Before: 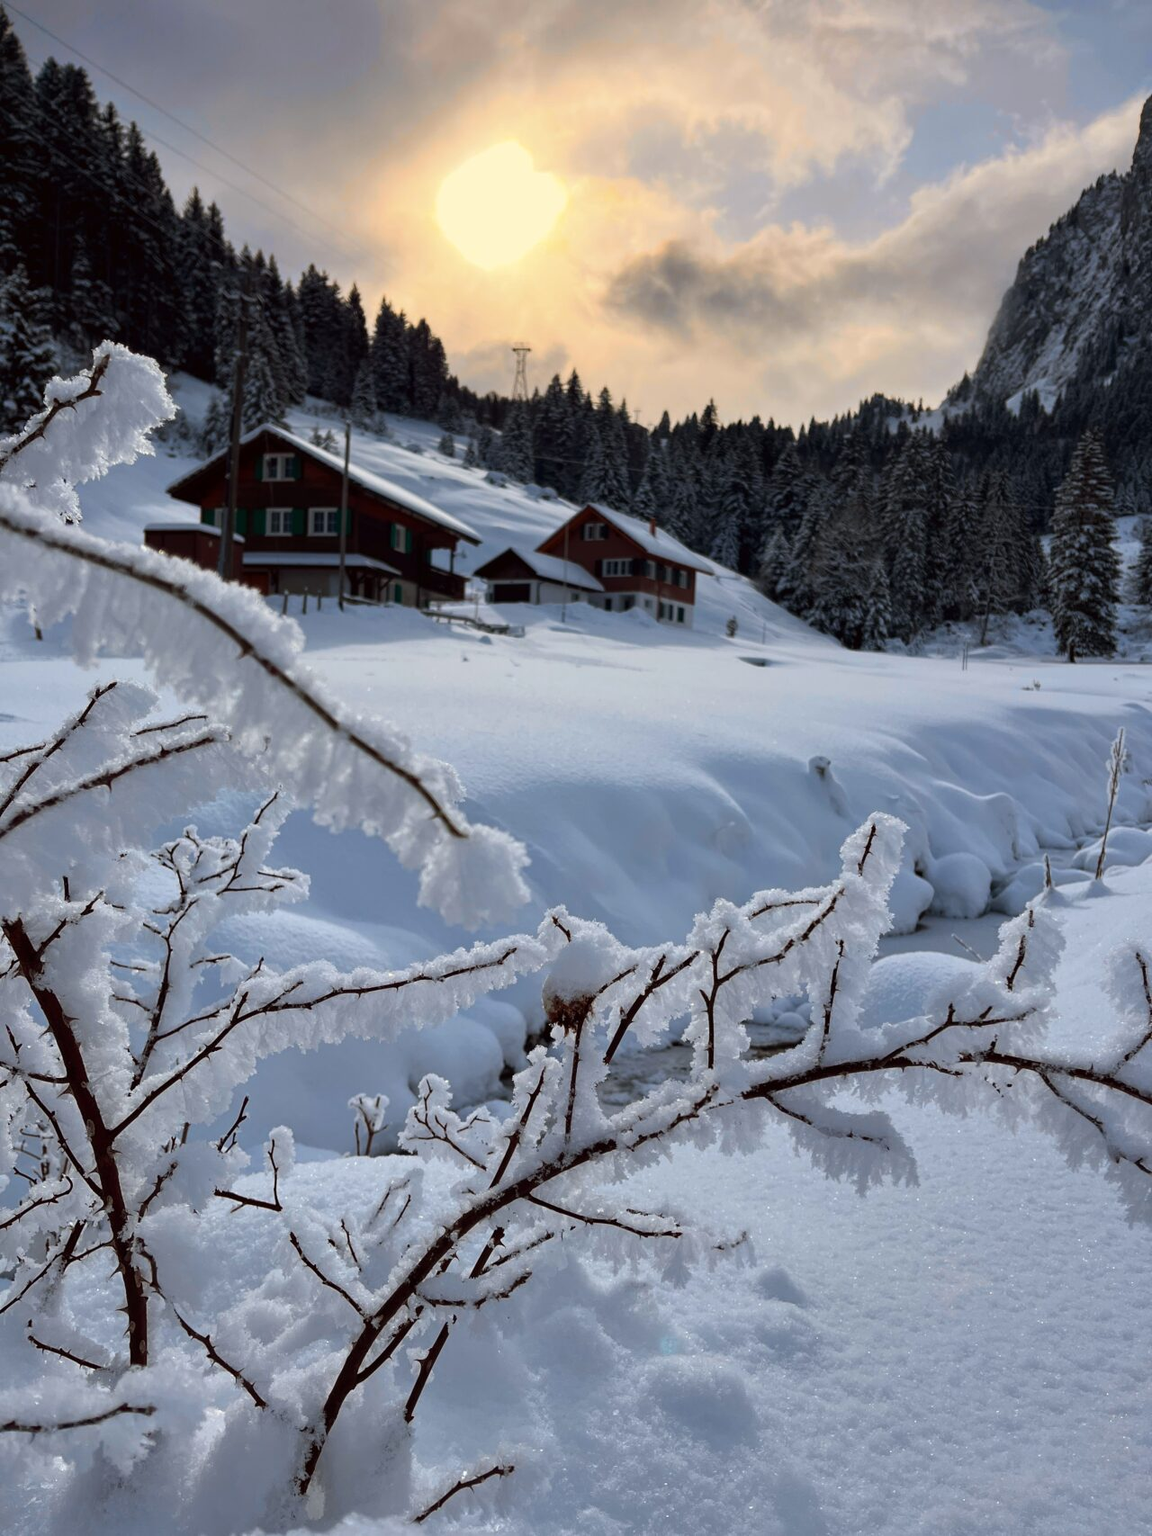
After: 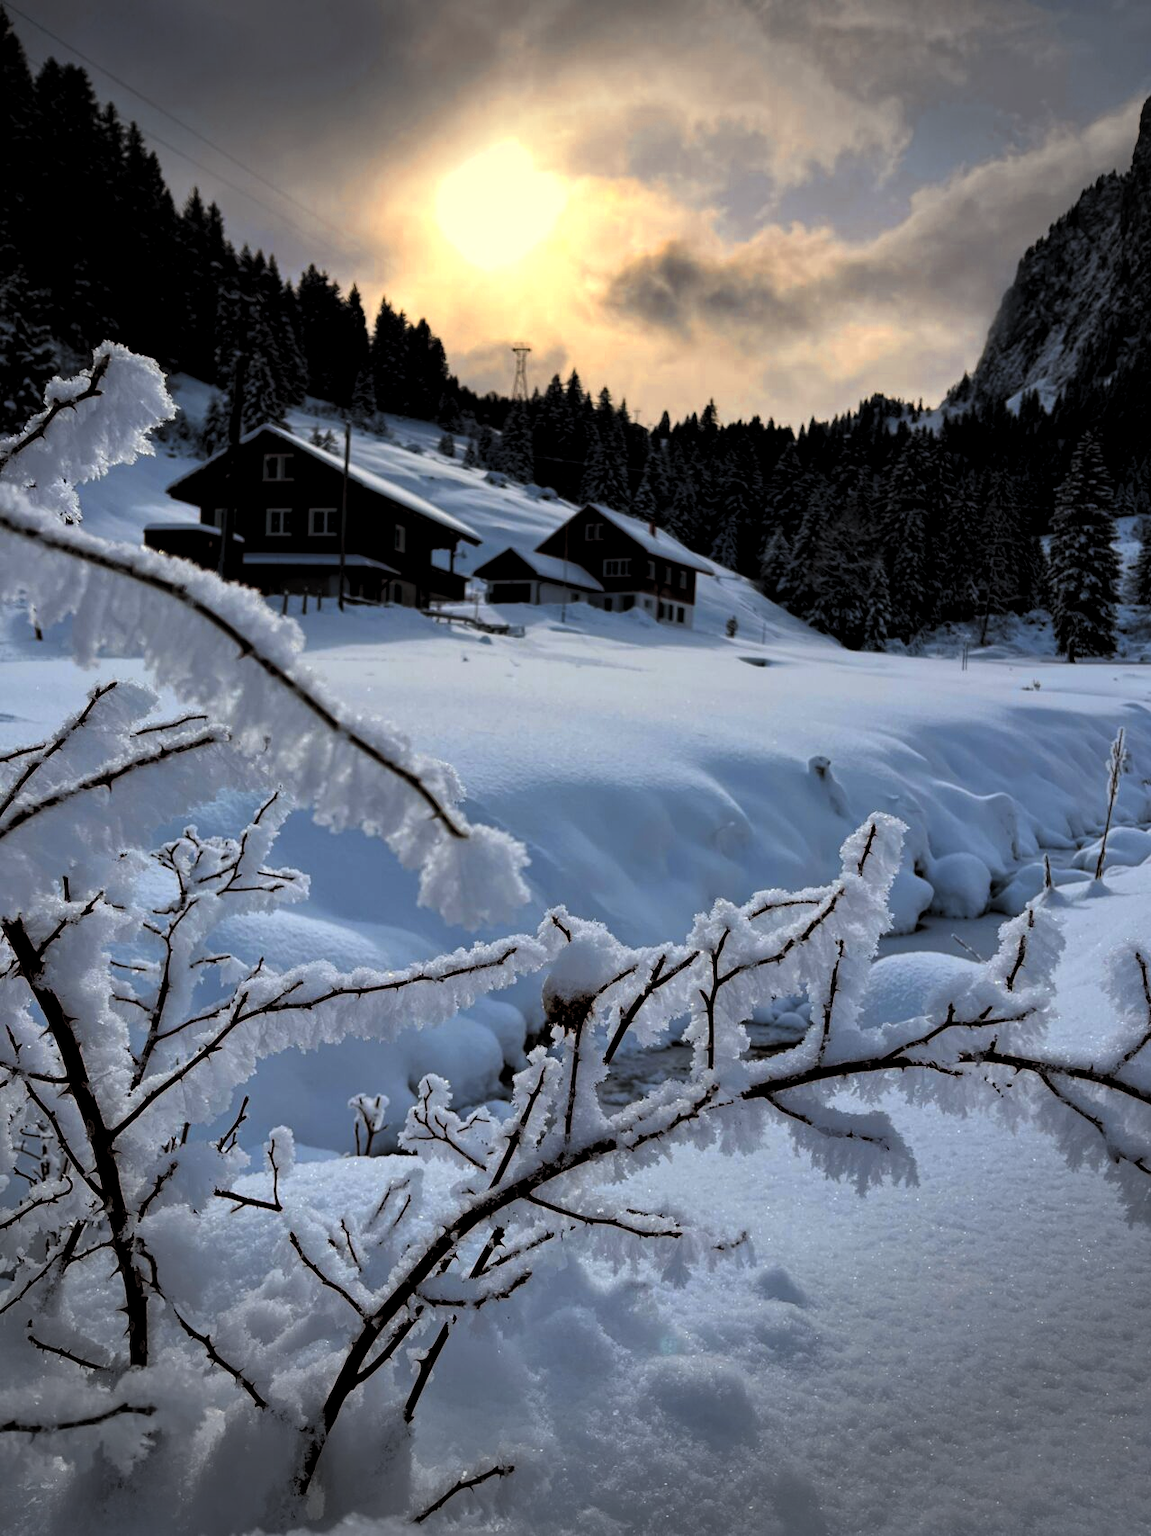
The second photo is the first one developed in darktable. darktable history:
contrast brightness saturation: contrast 0.043, saturation 0.159
levels: levels [0.116, 0.574, 1]
color zones: curves: ch0 [(0.004, 0.305) (0.261, 0.623) (0.389, 0.399) (0.708, 0.571) (0.947, 0.34)]; ch1 [(0.025, 0.645) (0.229, 0.584) (0.326, 0.551) (0.484, 0.262) (0.757, 0.643)]
vignetting: fall-off start 90.42%, fall-off radius 39.12%, width/height ratio 1.221, shape 1.29
